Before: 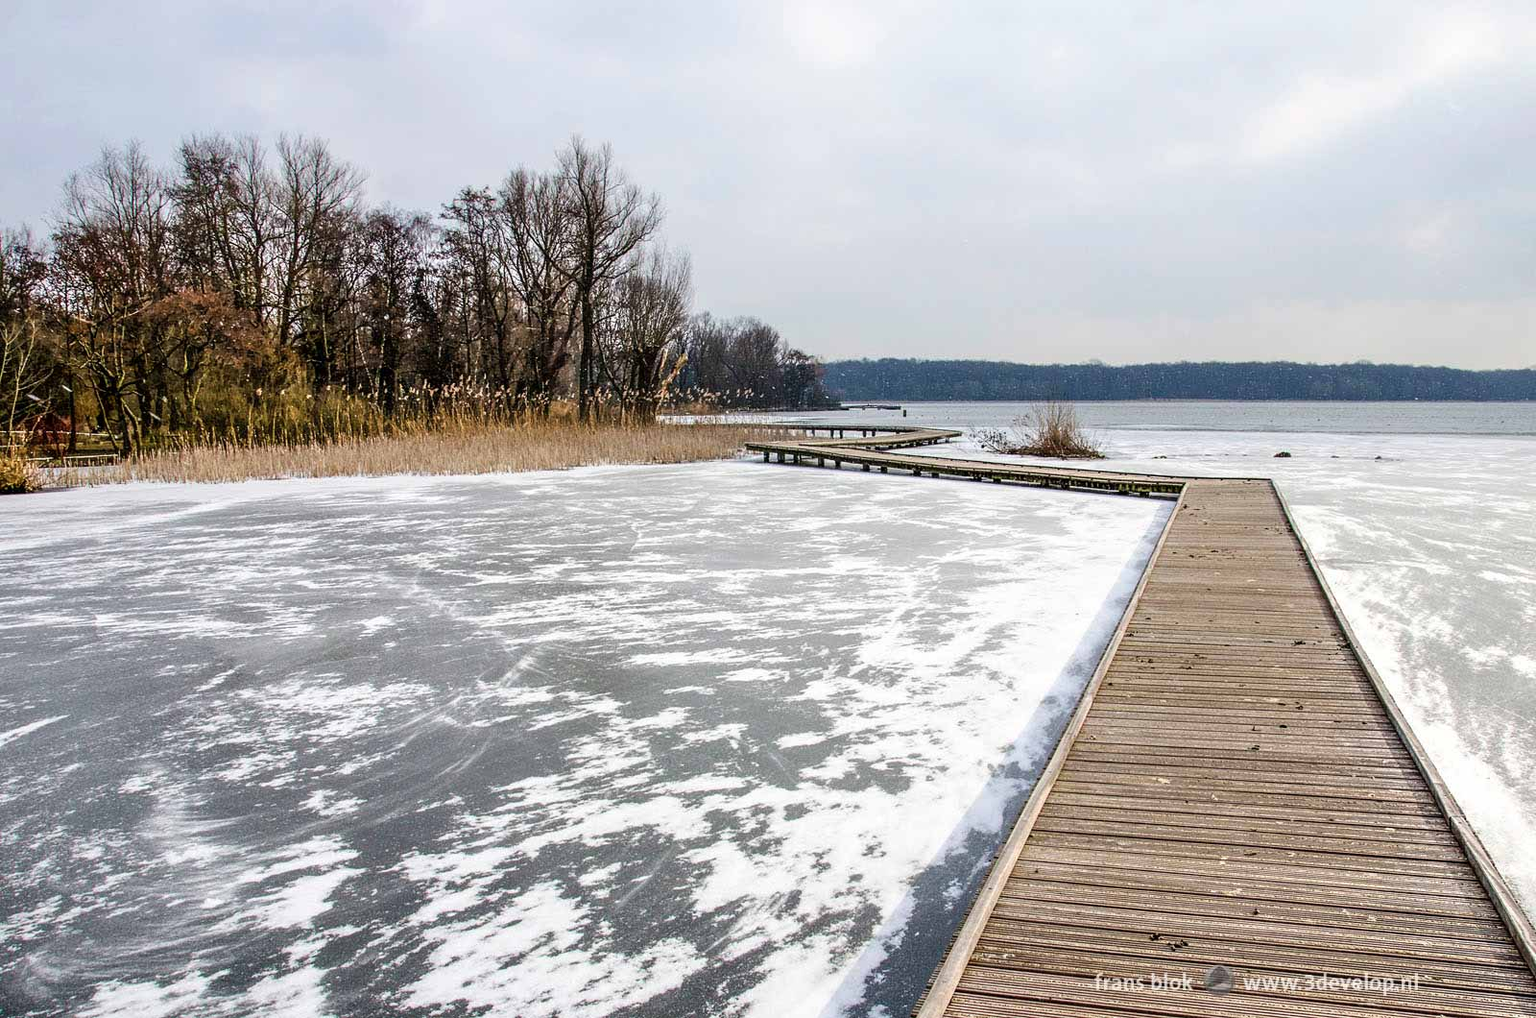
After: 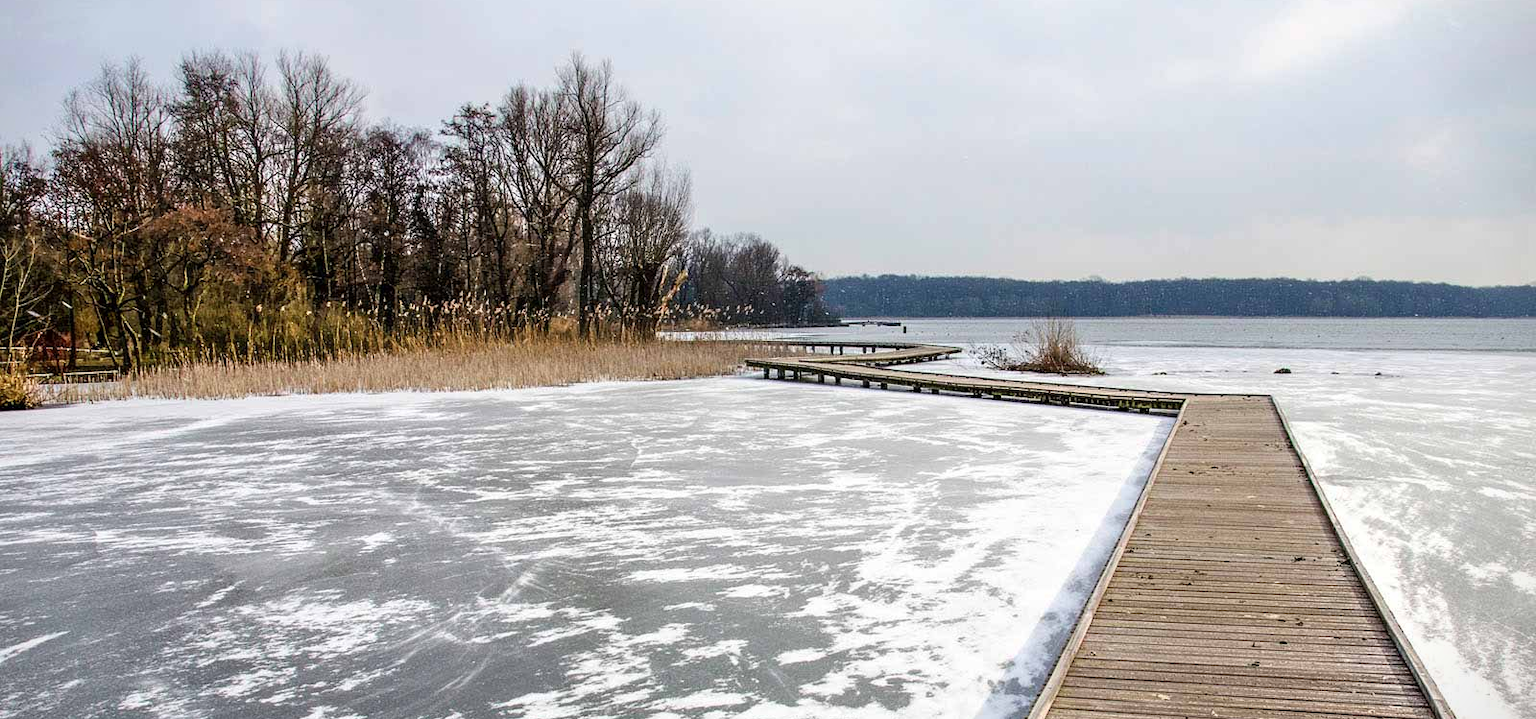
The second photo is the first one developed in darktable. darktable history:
crop and rotate: top 8.293%, bottom 20.996%
vignetting: fall-off start 97.23%, saturation -0.024, center (-0.033, -0.042), width/height ratio 1.179, unbound false
